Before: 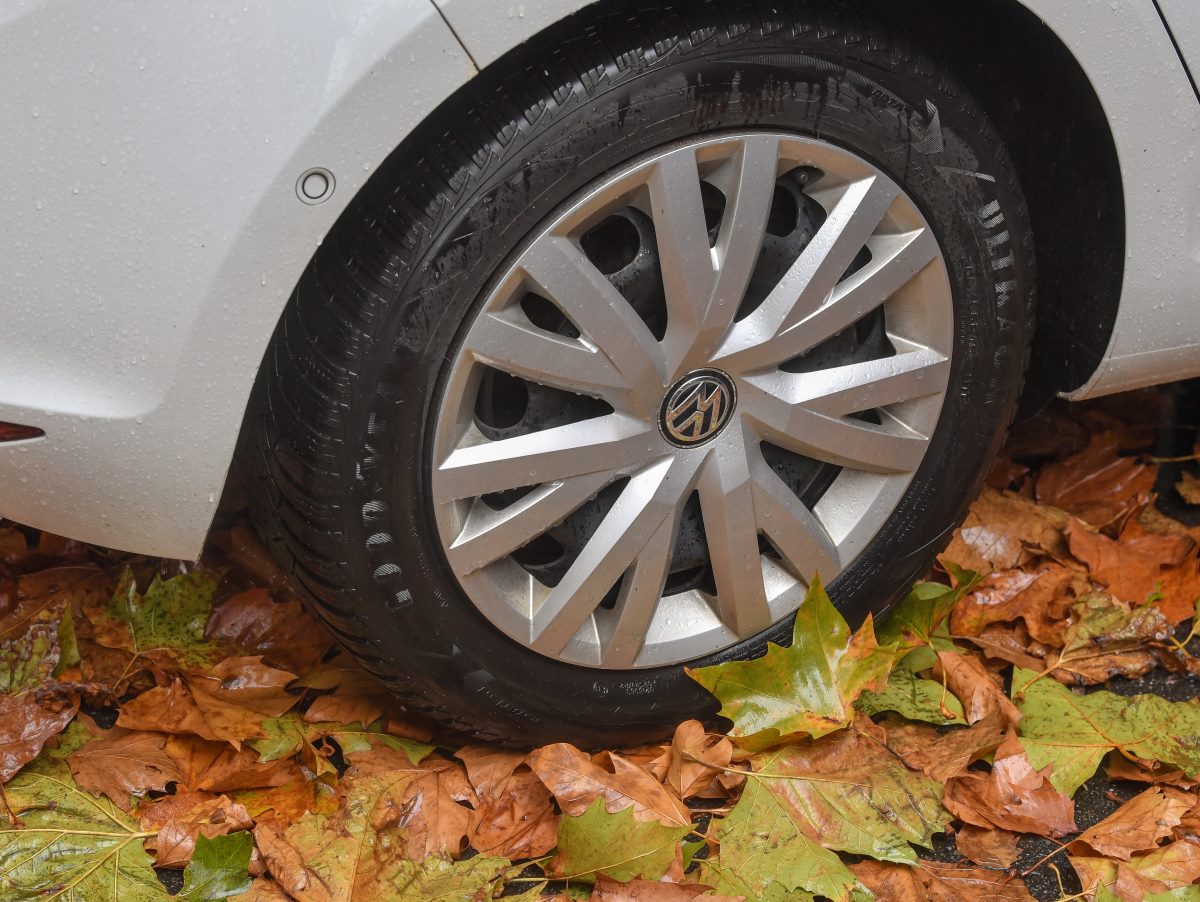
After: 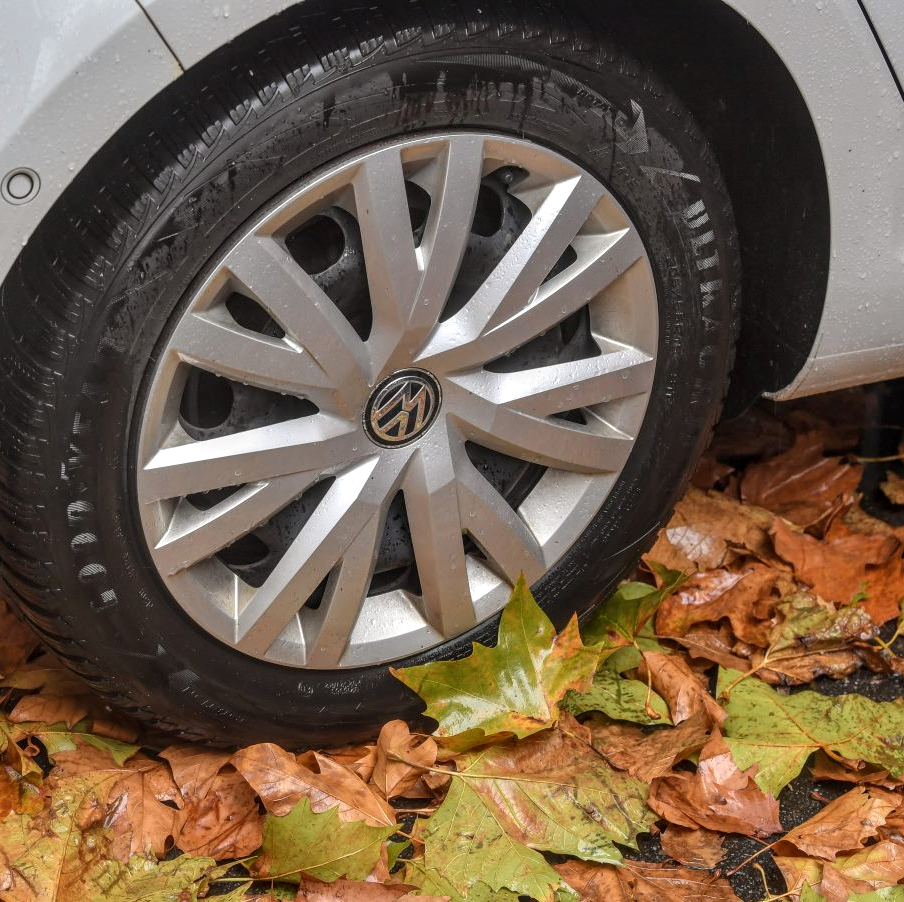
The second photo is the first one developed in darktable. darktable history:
local contrast: on, module defaults
crop and rotate: left 24.6%
shadows and highlights: radius 171.16, shadows 27, white point adjustment 3.13, highlights -67.95, soften with gaussian
